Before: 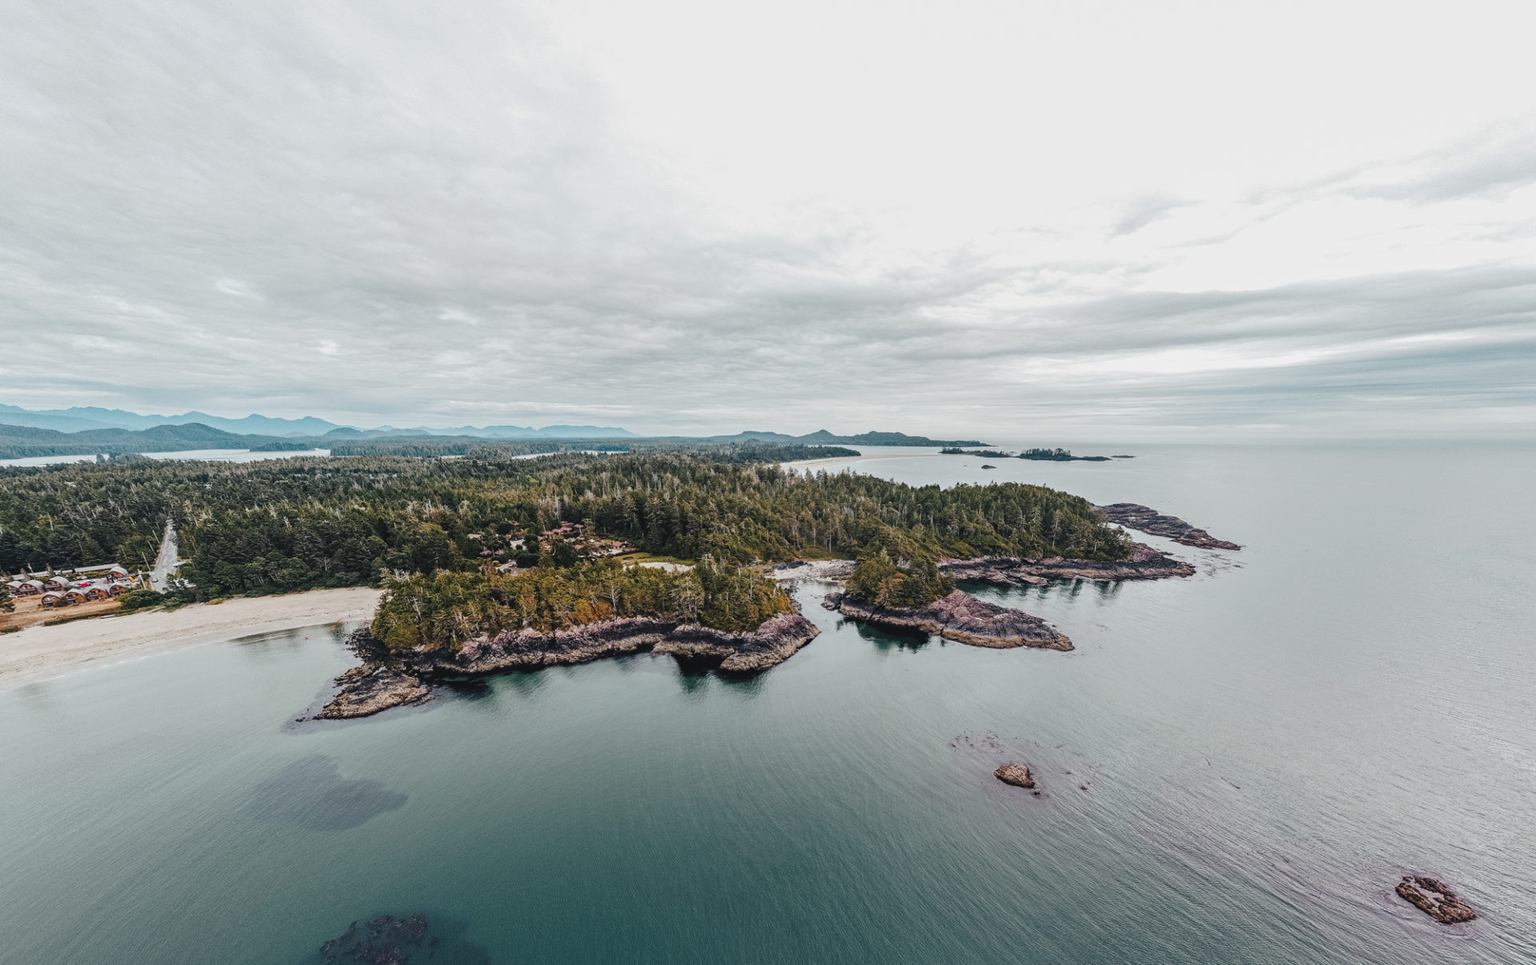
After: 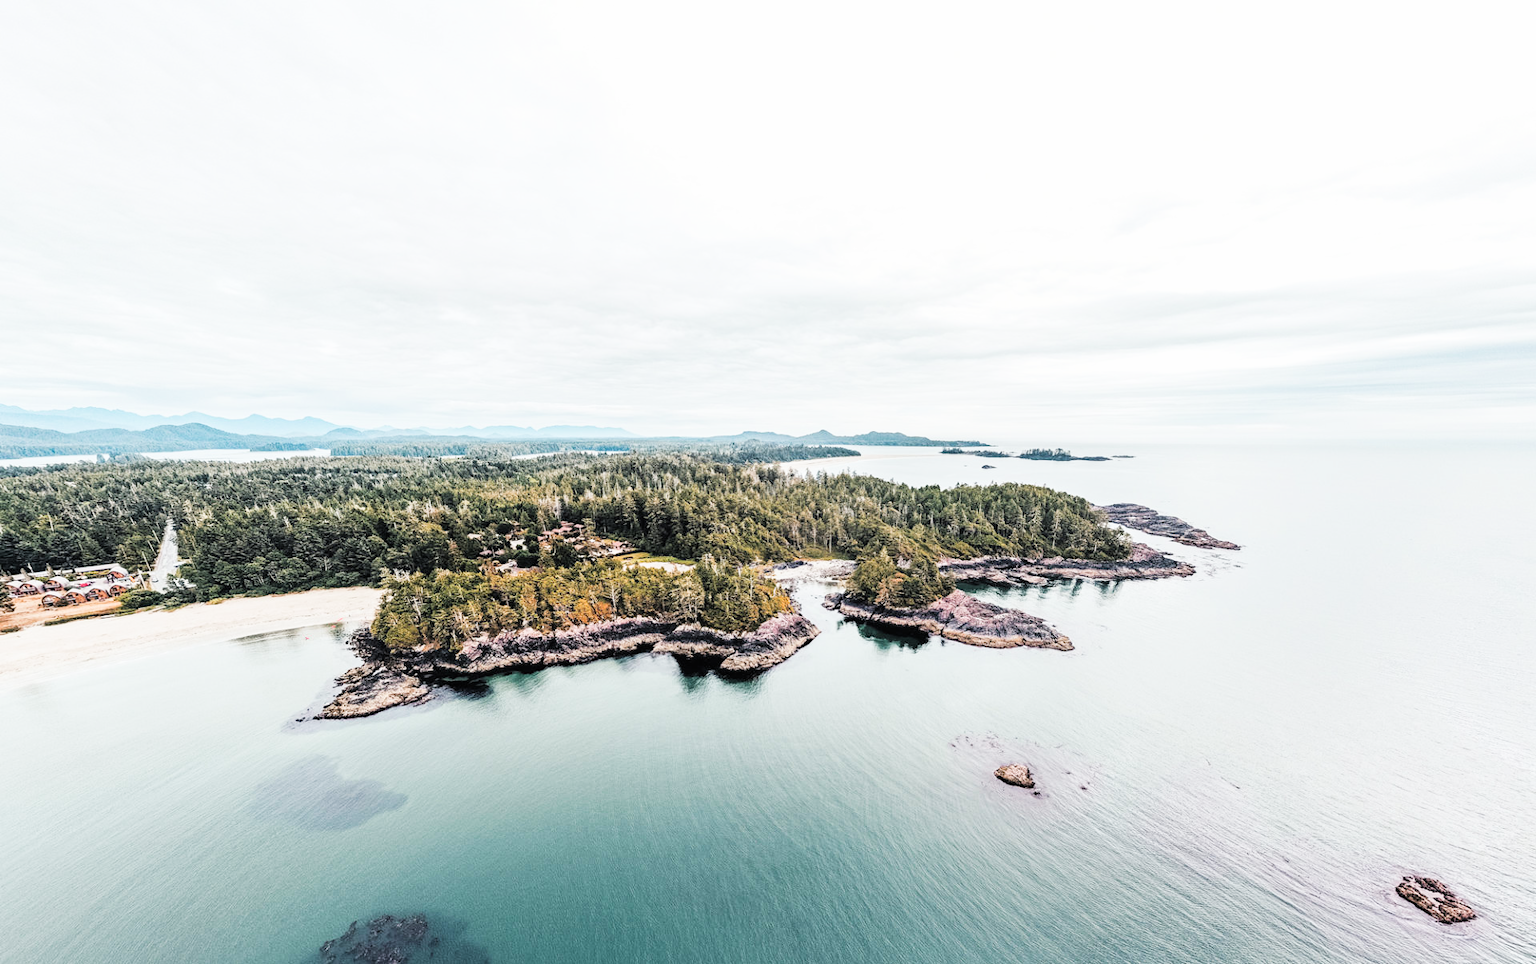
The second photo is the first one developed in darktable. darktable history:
filmic rgb: black relative exposure -5.09 EV, white relative exposure 3.97 EV, hardness 2.89, contrast 1.3, highlights saturation mix -29.05%
exposure: black level correction 0, exposure 1.498 EV
